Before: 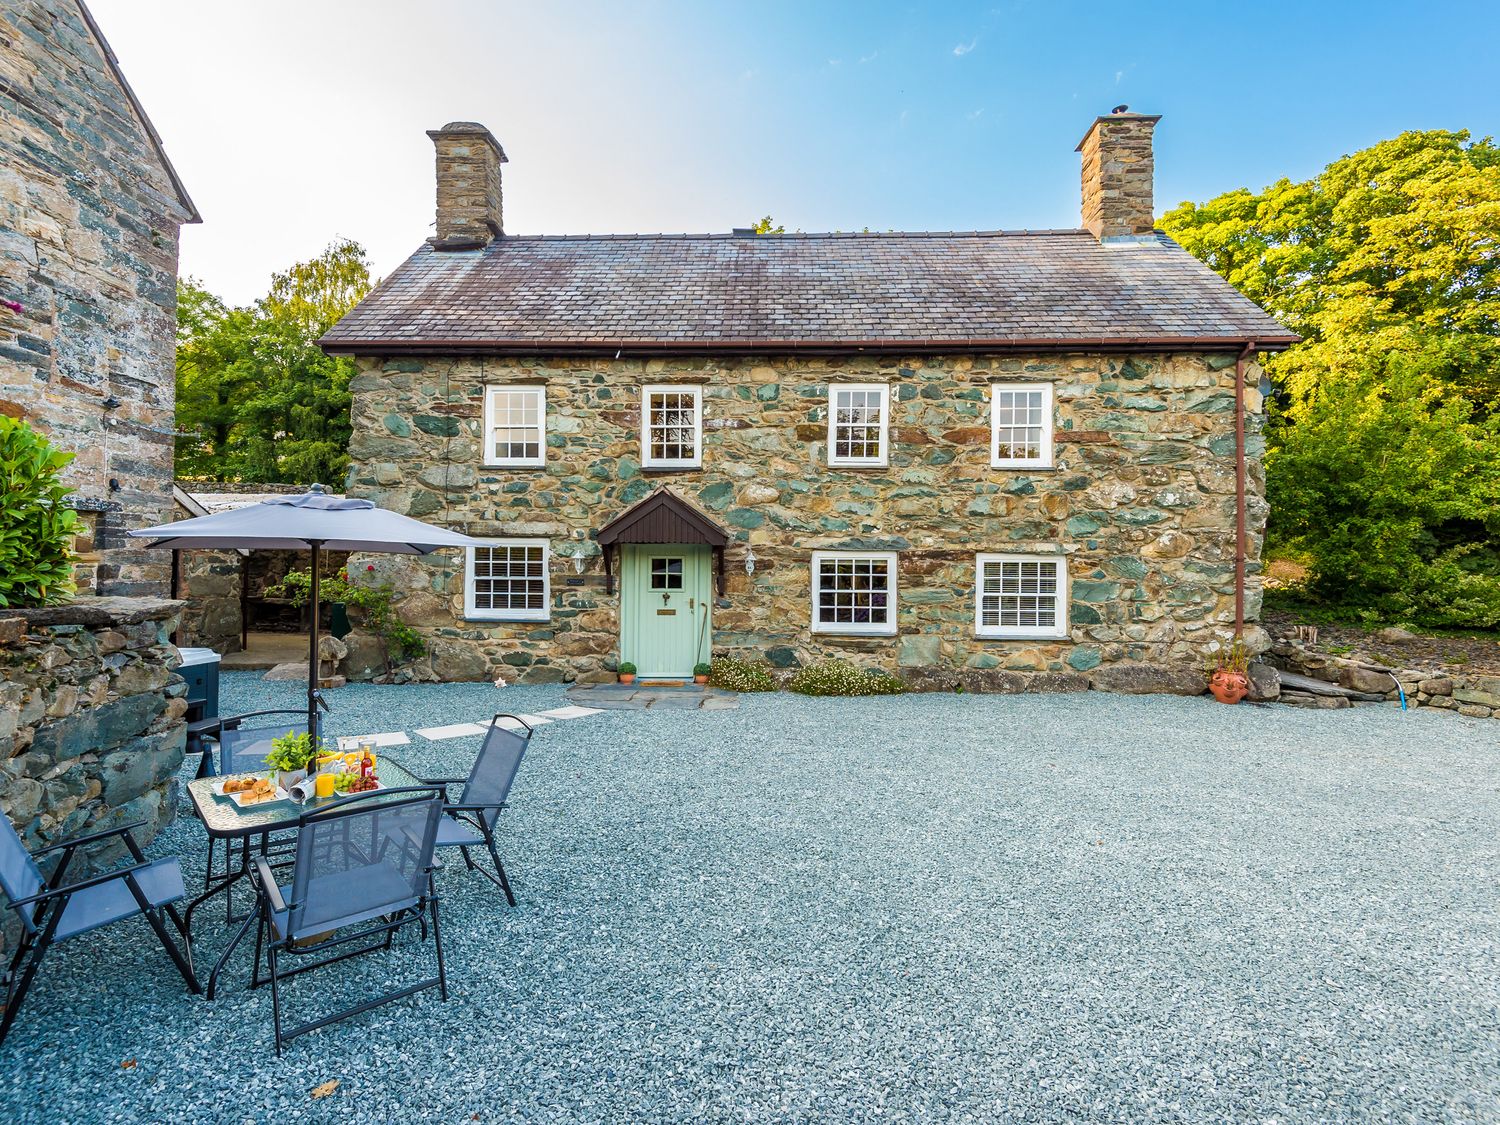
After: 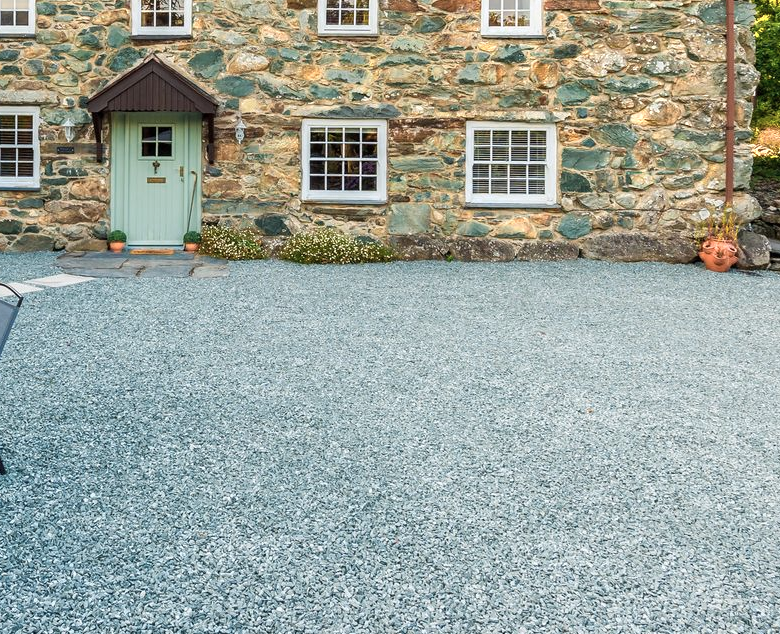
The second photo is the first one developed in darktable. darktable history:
crop: left 34.029%, top 38.453%, right 13.918%, bottom 5.161%
color zones: curves: ch0 [(0.018, 0.548) (0.224, 0.64) (0.425, 0.447) (0.675, 0.575) (0.732, 0.579)]; ch1 [(0.066, 0.487) (0.25, 0.5) (0.404, 0.43) (0.75, 0.421) (0.956, 0.421)]; ch2 [(0.044, 0.561) (0.215, 0.465) (0.399, 0.544) (0.465, 0.548) (0.614, 0.447) (0.724, 0.43) (0.882, 0.623) (0.956, 0.632)]
